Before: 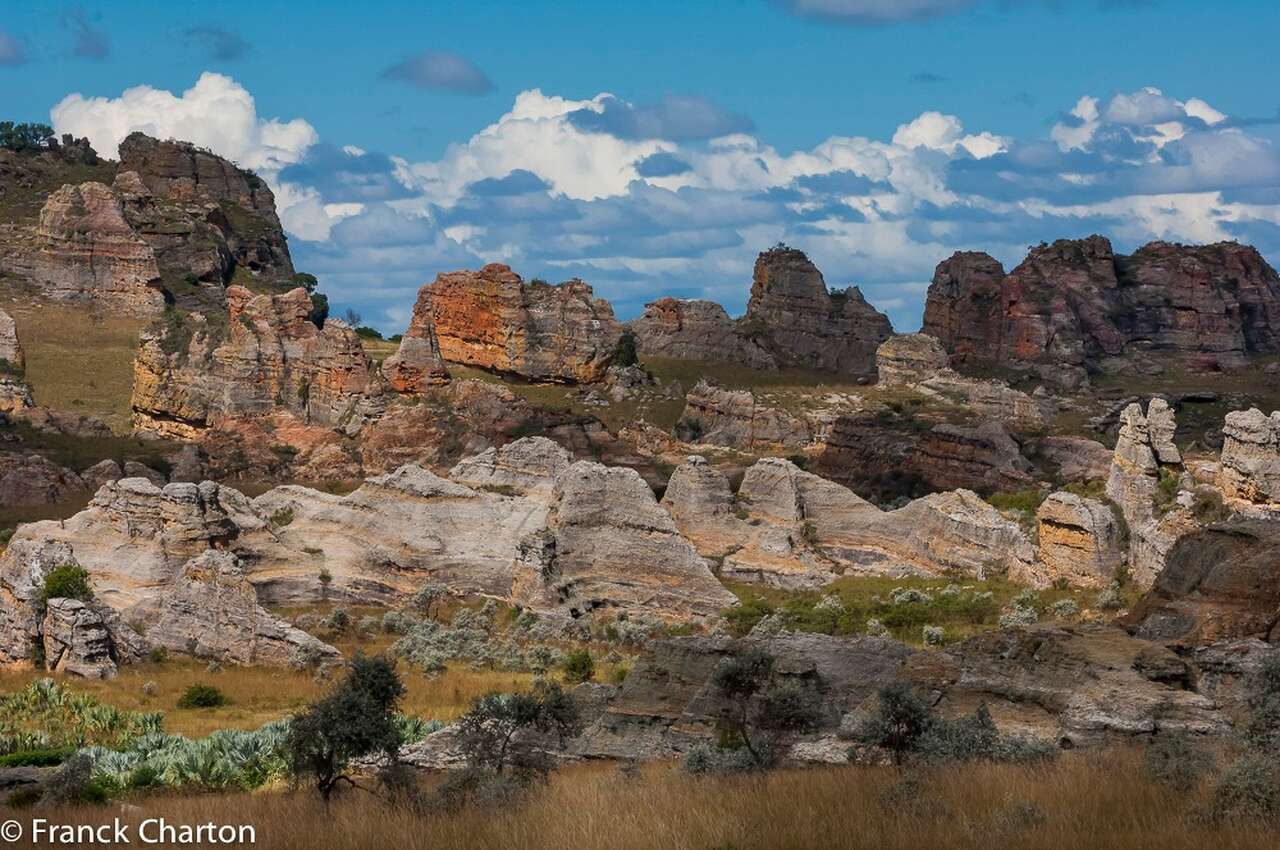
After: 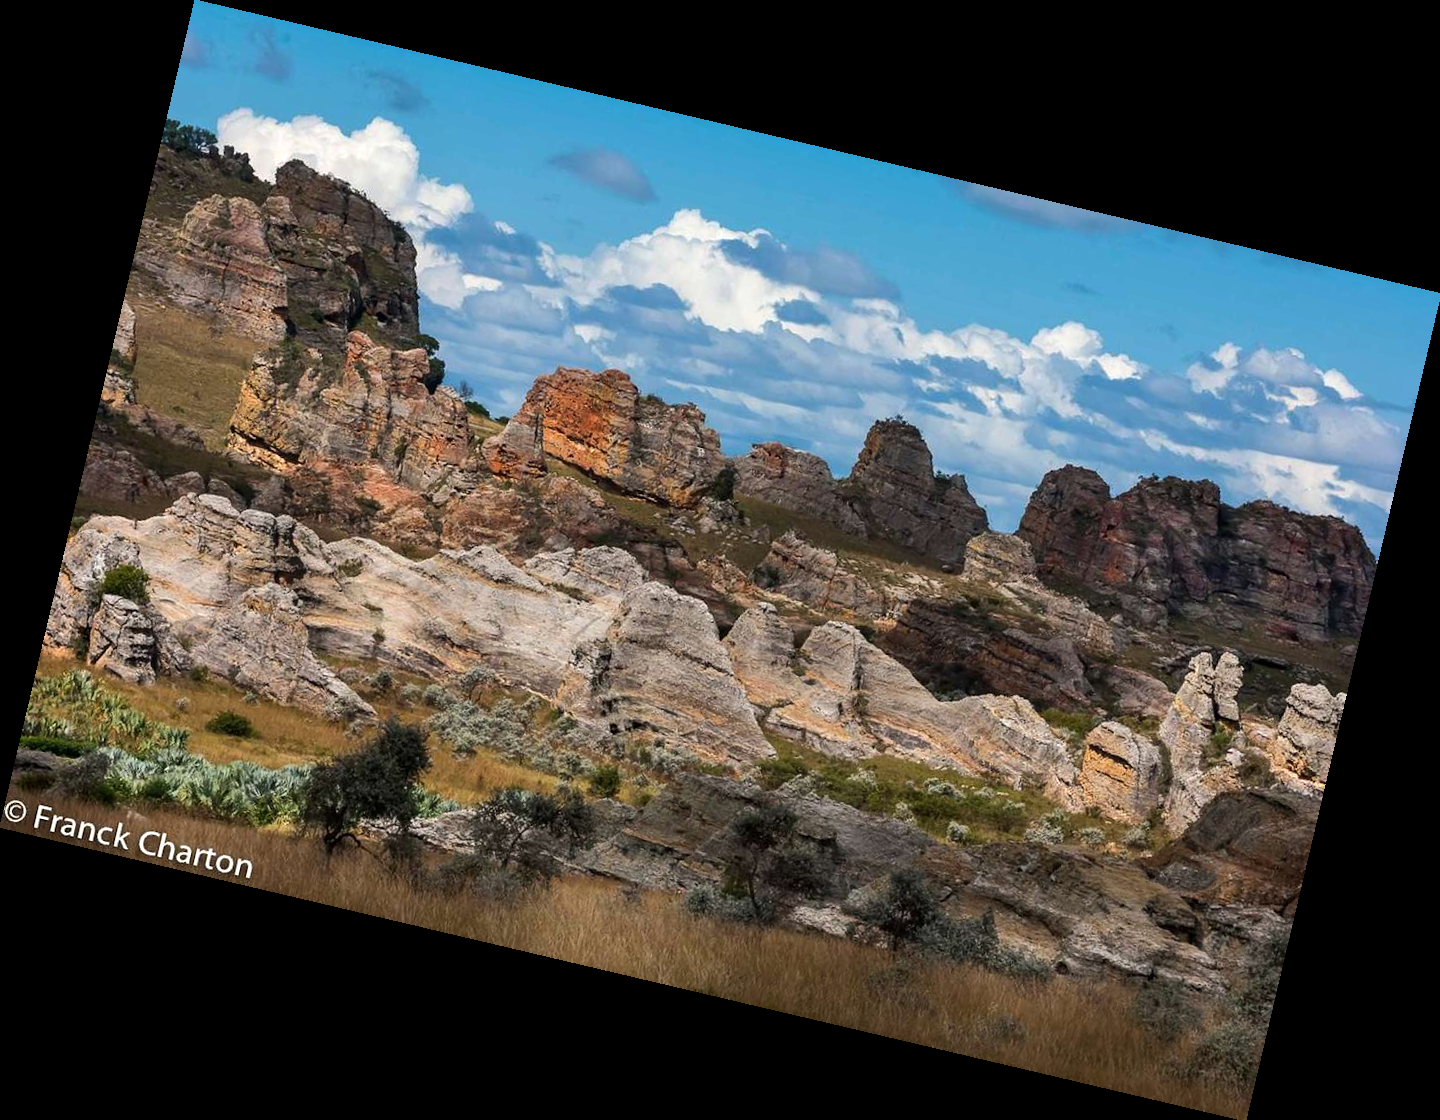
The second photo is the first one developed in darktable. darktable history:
tone equalizer: -8 EV -0.417 EV, -7 EV -0.389 EV, -6 EV -0.333 EV, -5 EV -0.222 EV, -3 EV 0.222 EV, -2 EV 0.333 EV, -1 EV 0.389 EV, +0 EV 0.417 EV, edges refinement/feathering 500, mask exposure compensation -1.25 EV, preserve details no
shadows and highlights: shadows 12, white point adjustment 1.2, soften with gaussian
rotate and perspective: rotation 13.27°, automatic cropping off
